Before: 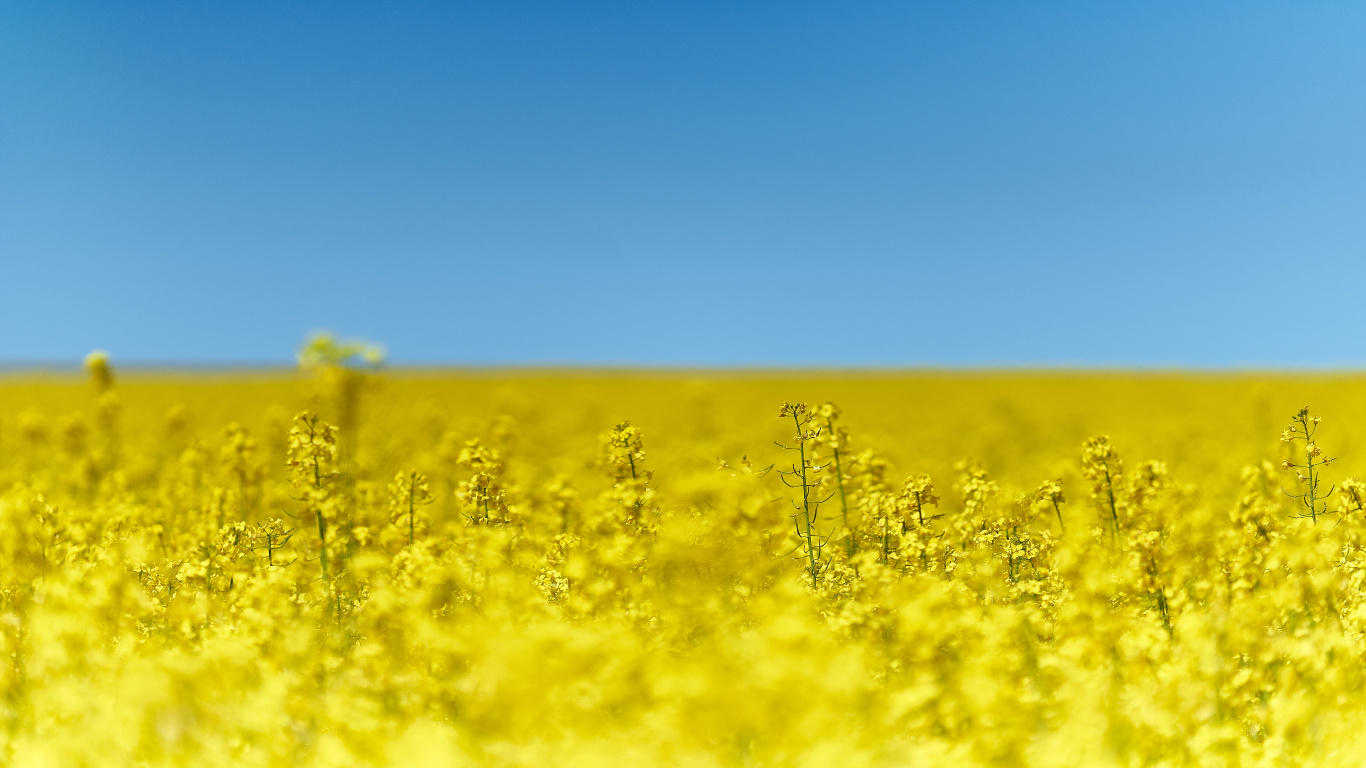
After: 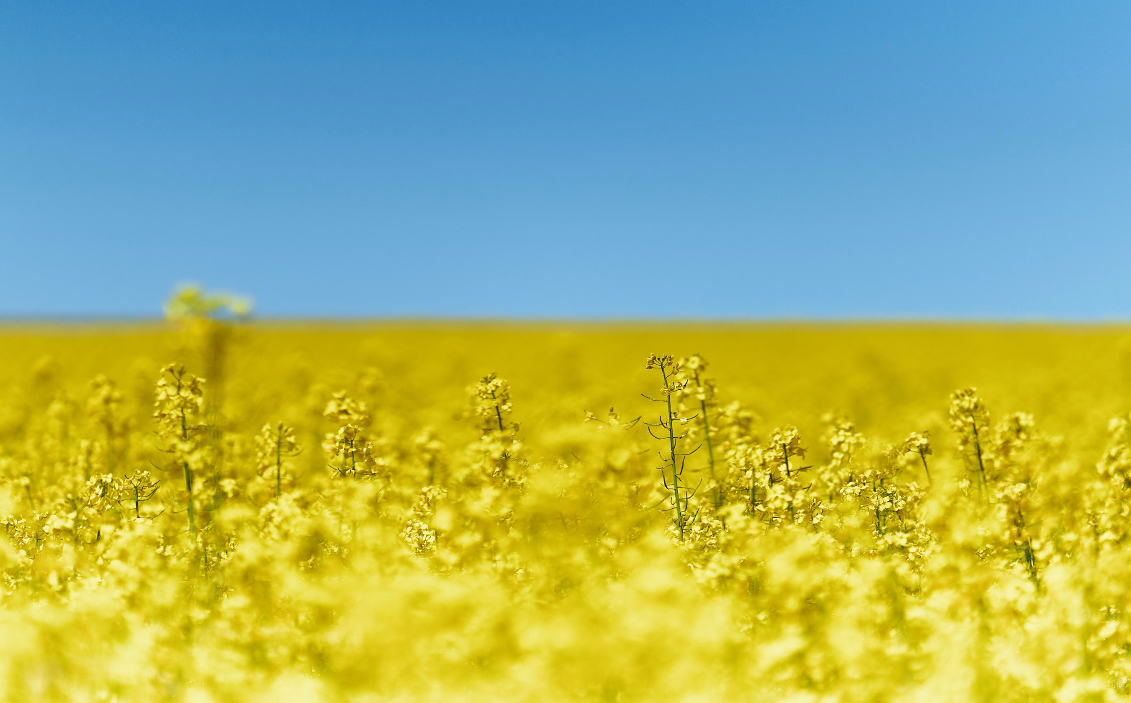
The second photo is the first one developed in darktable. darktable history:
filmic rgb: black relative exposure -12.8 EV, white relative exposure 2.8 EV, threshold 3 EV, target black luminance 0%, hardness 8.54, latitude 70.41%, contrast 1.133, shadows ↔ highlights balance -0.395%, color science v4 (2020), enable highlight reconstruction true
crop: left 9.807%, top 6.259%, right 7.334%, bottom 2.177%
